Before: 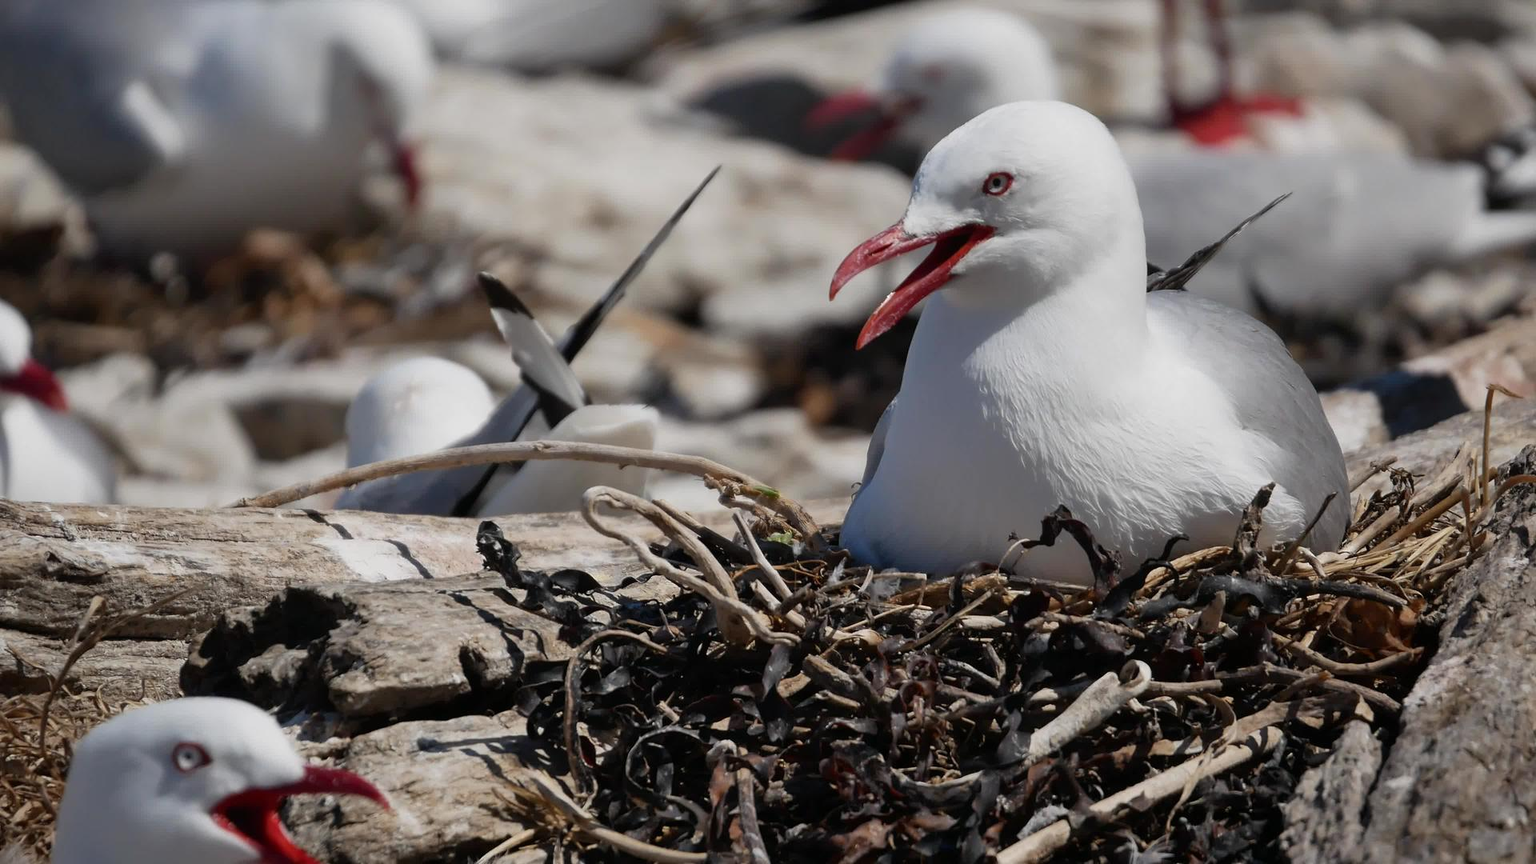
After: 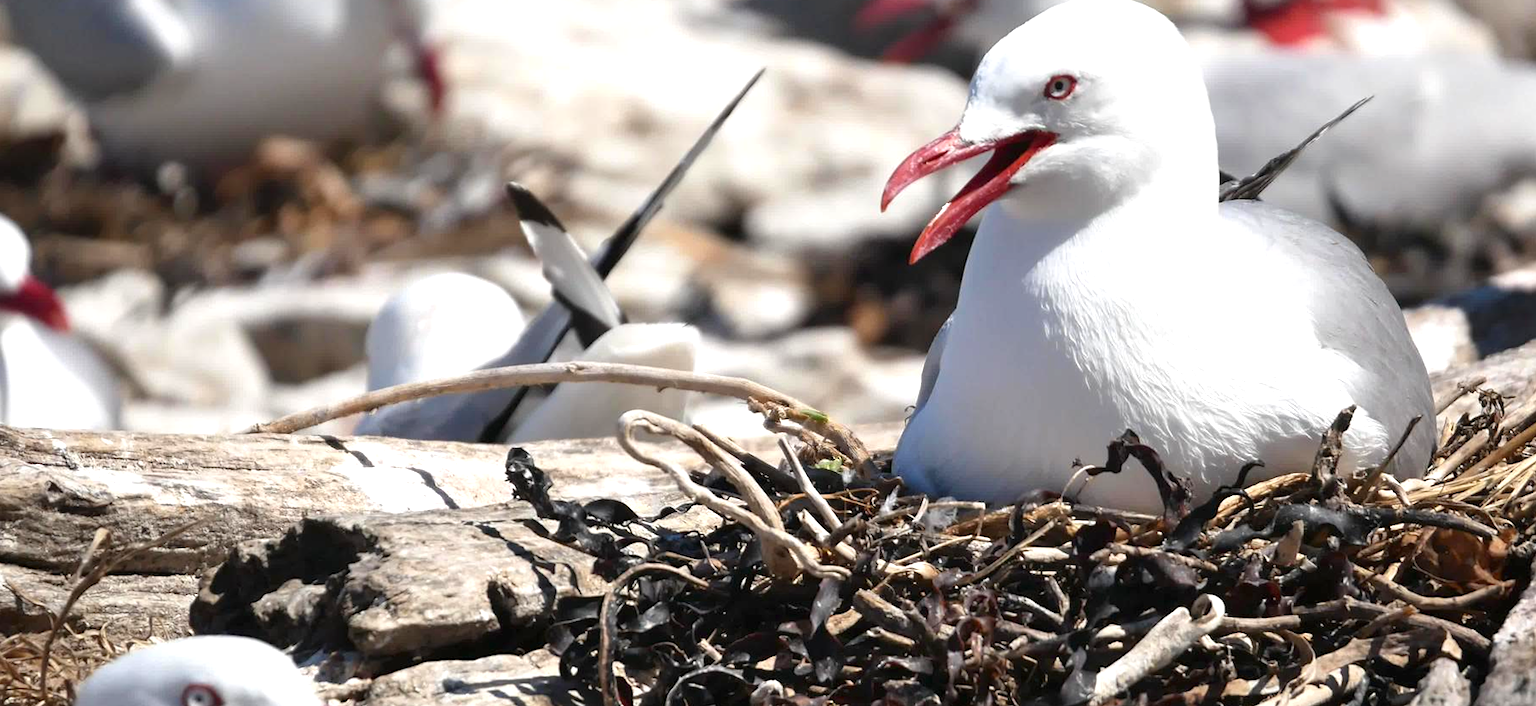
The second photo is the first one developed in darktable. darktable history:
exposure: black level correction 0, exposure 1.103 EV, compensate highlight preservation false
crop and rotate: angle 0.109°, top 11.718%, right 5.797%, bottom 11.227%
